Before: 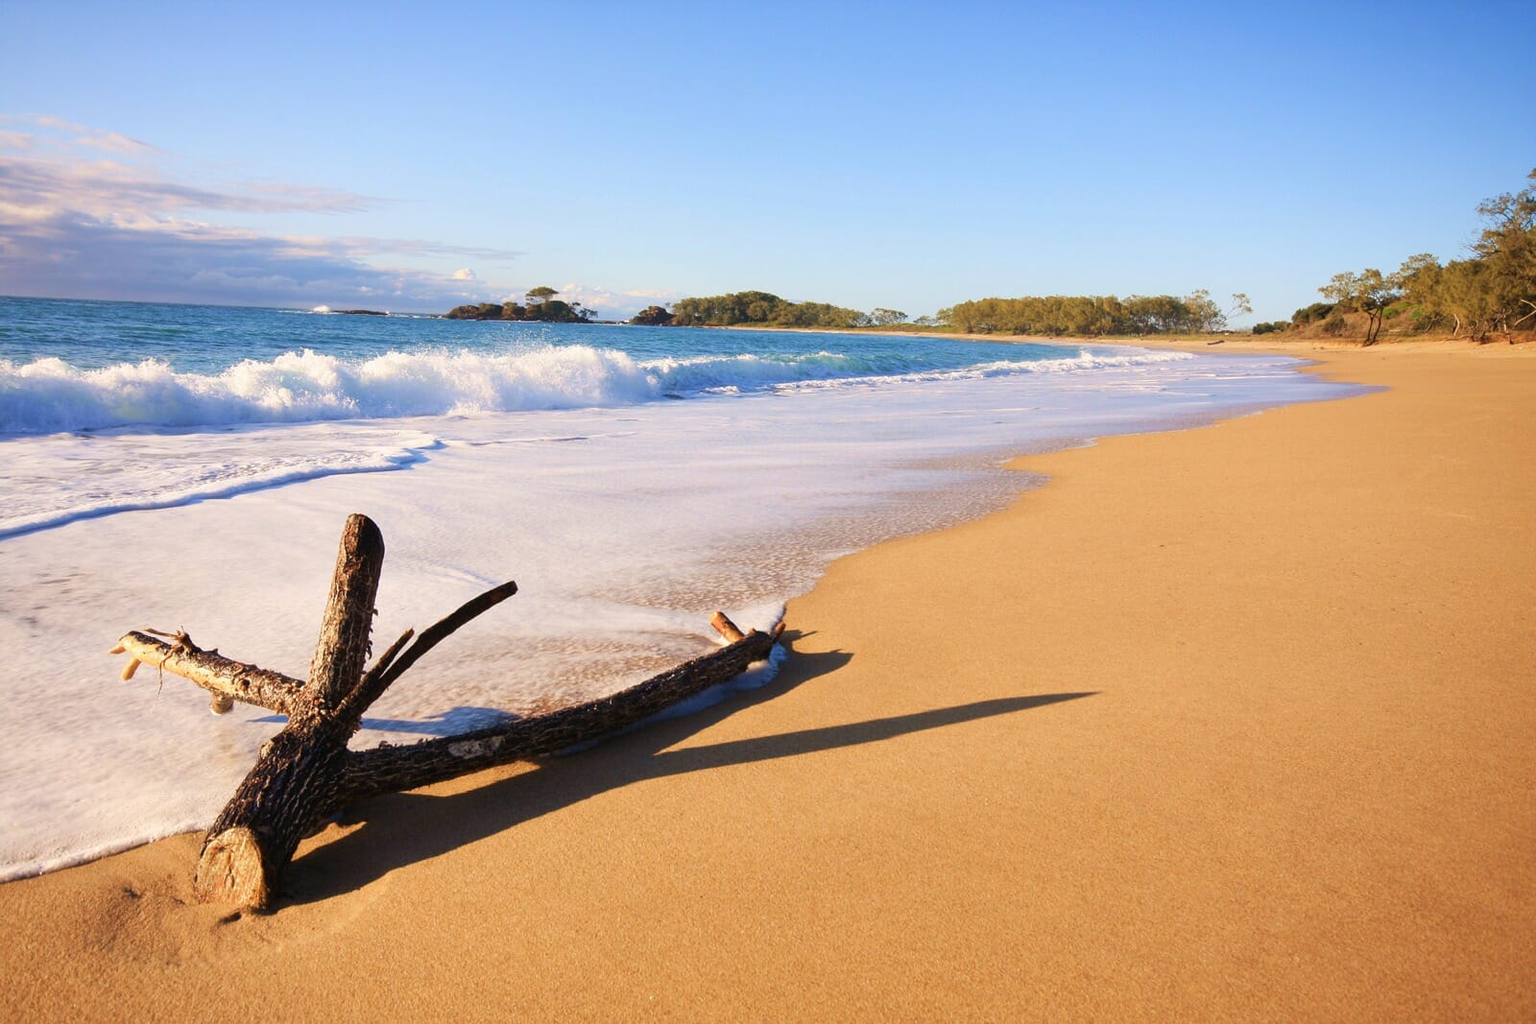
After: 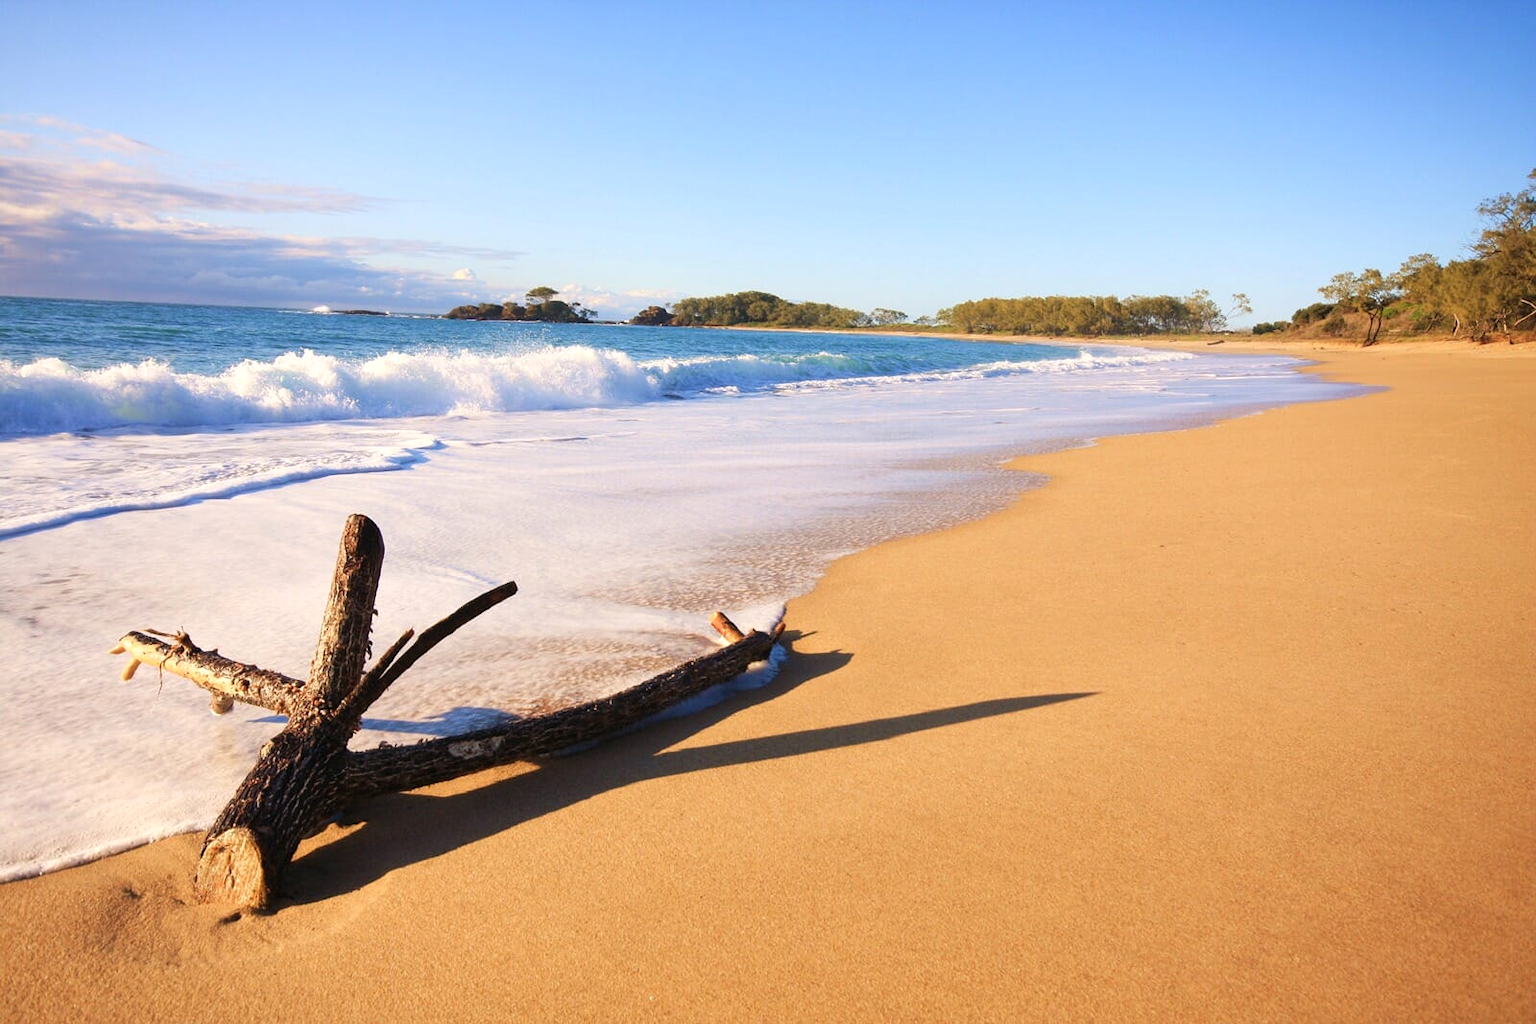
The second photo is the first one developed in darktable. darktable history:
exposure: exposure 0.152 EV, compensate exposure bias true, compensate highlight preservation false
